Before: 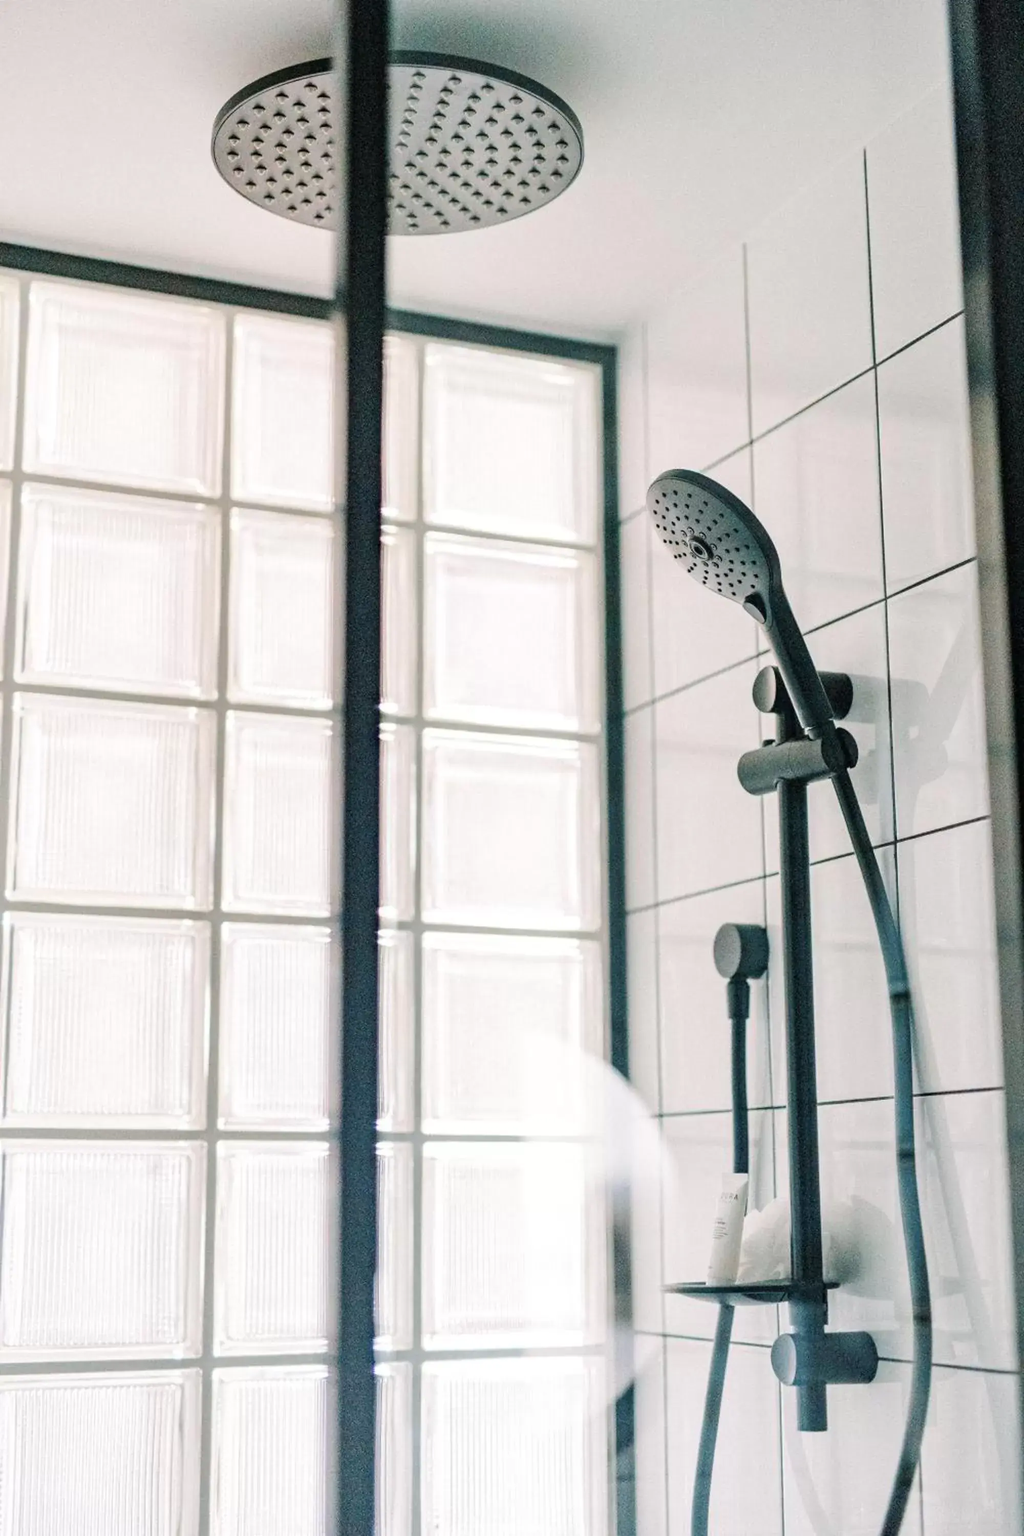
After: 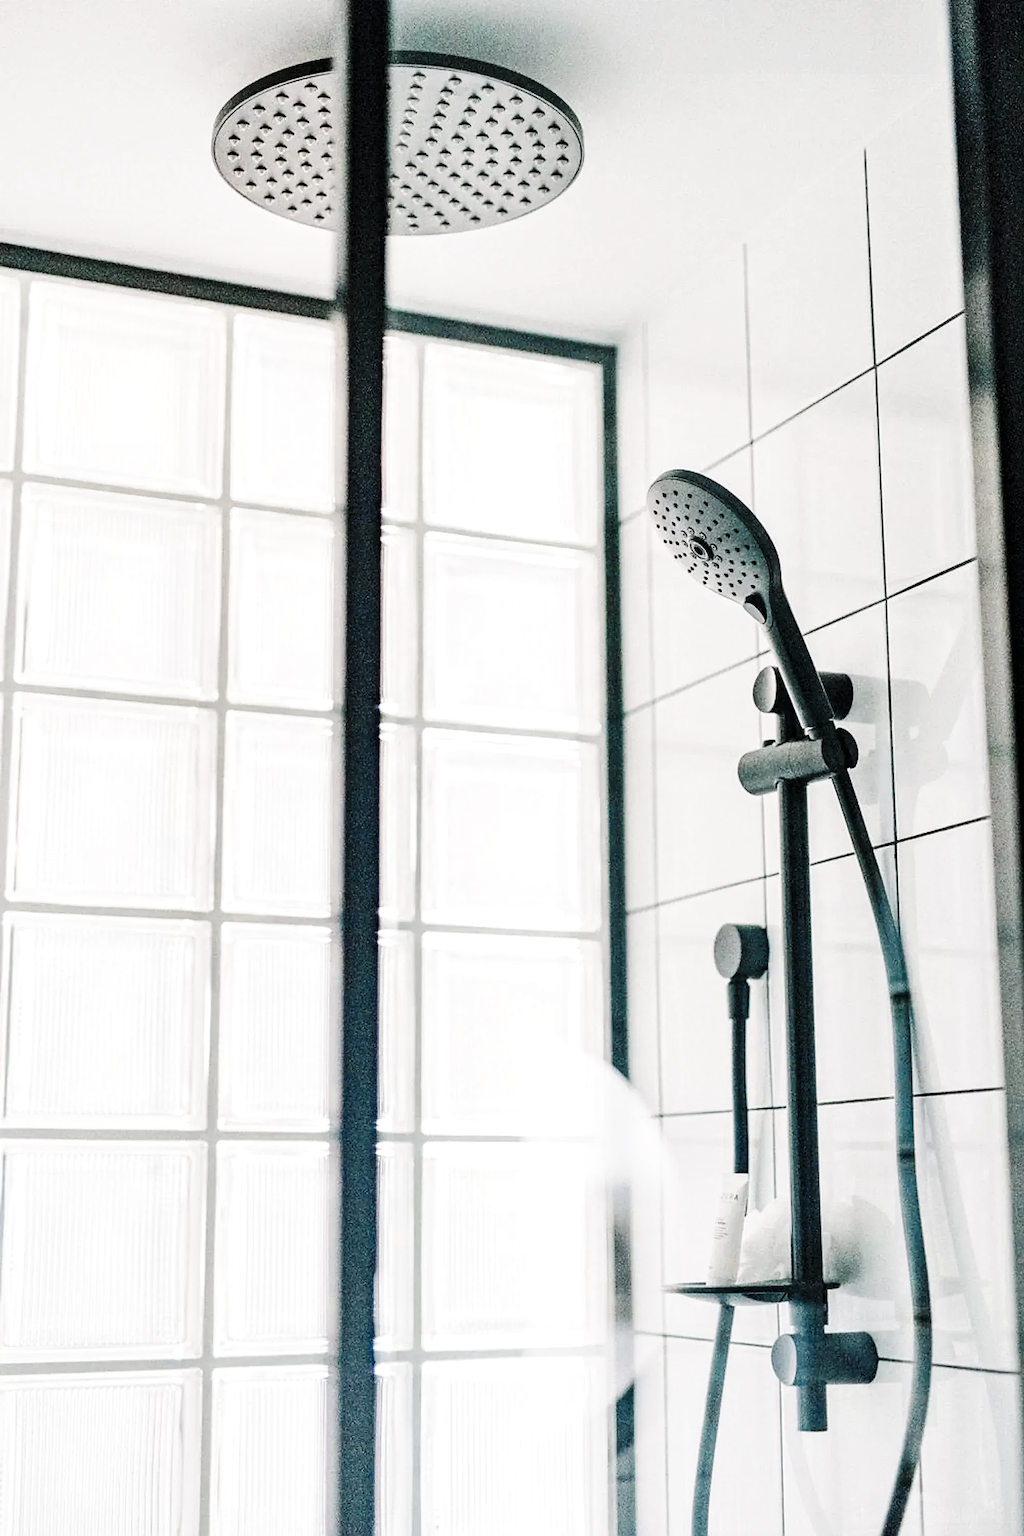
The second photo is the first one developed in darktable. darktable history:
color zones: curves: ch0 [(0.25, 0.667) (0.758, 0.368)]; ch1 [(0.215, 0.245) (0.761, 0.373)]; ch2 [(0.247, 0.554) (0.761, 0.436)]
base curve: curves: ch0 [(0, 0) (0.036, 0.025) (0.121, 0.166) (0.206, 0.329) (0.605, 0.79) (1, 1)], preserve colors none
sharpen: on, module defaults
local contrast: highlights 100%, shadows 100%, detail 120%, midtone range 0.2
